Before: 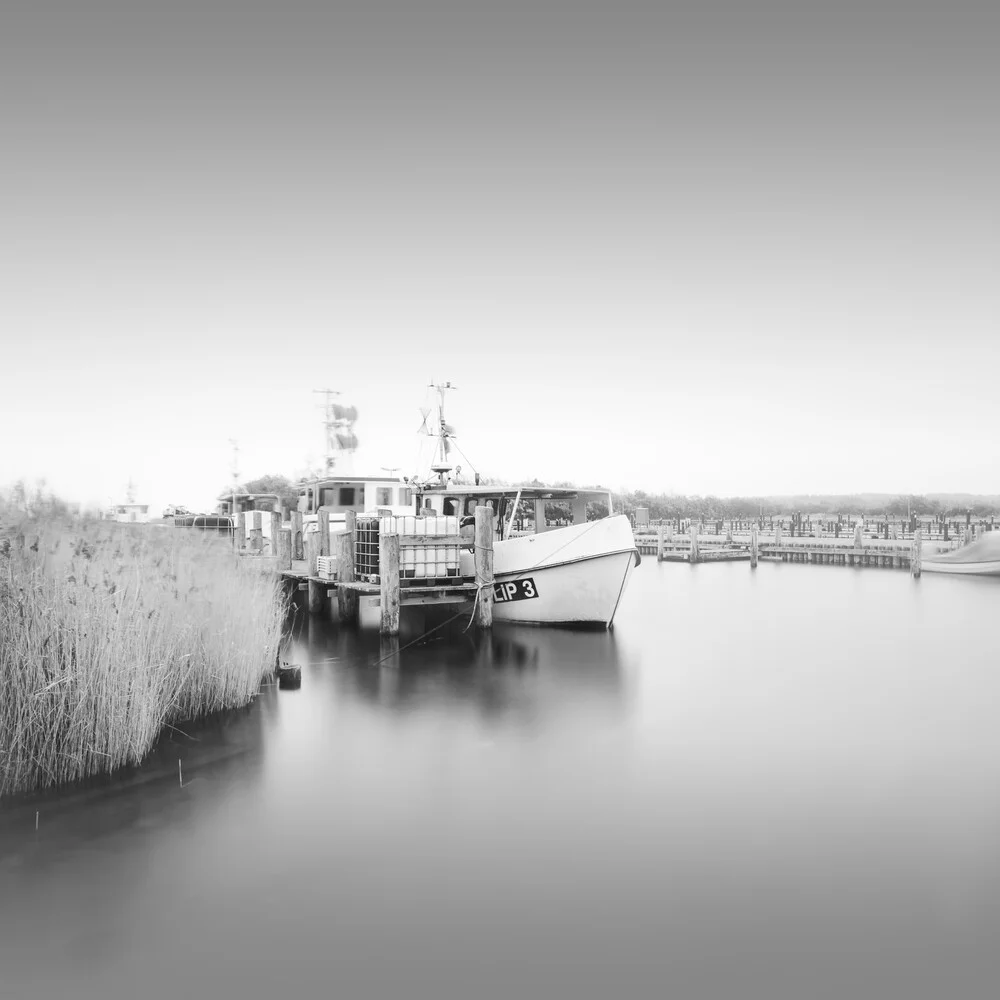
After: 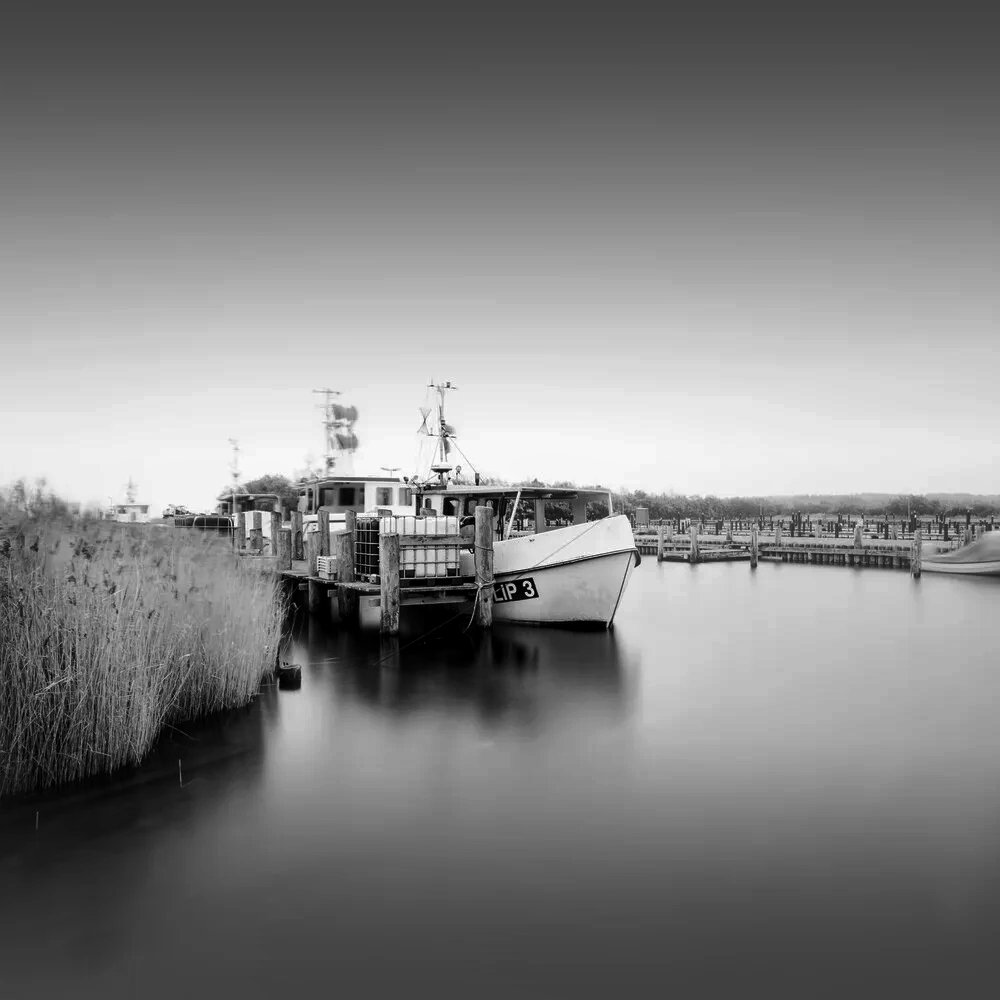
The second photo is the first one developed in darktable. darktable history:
contrast brightness saturation: contrast -0.028, brightness -0.606, saturation -0.987
local contrast: highlights 103%, shadows 102%, detail 120%, midtone range 0.2
